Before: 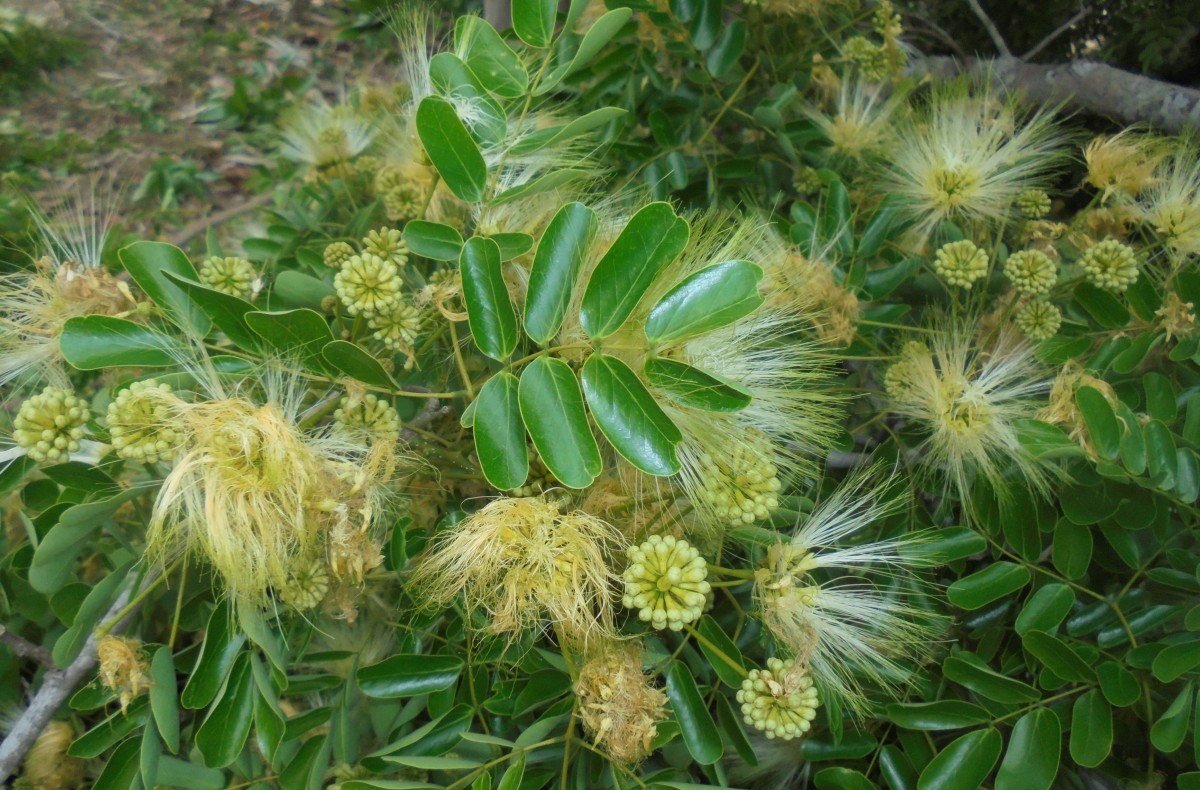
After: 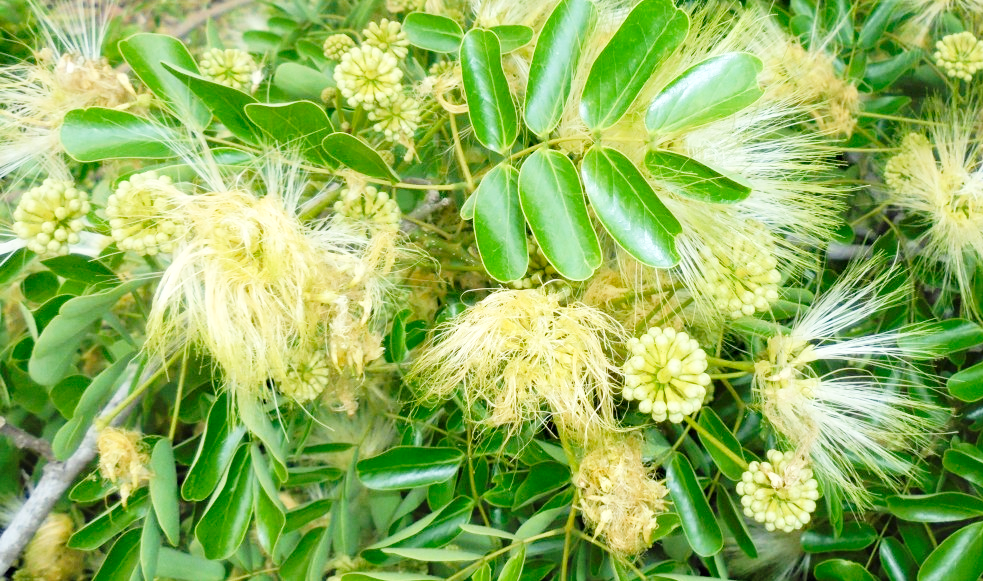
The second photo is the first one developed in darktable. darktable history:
crop: top 26.452%, right 18.022%
base curve: curves: ch0 [(0, 0) (0.028, 0.03) (0.121, 0.232) (0.46, 0.748) (0.859, 0.968) (1, 1)], fusion 1, preserve colors none
